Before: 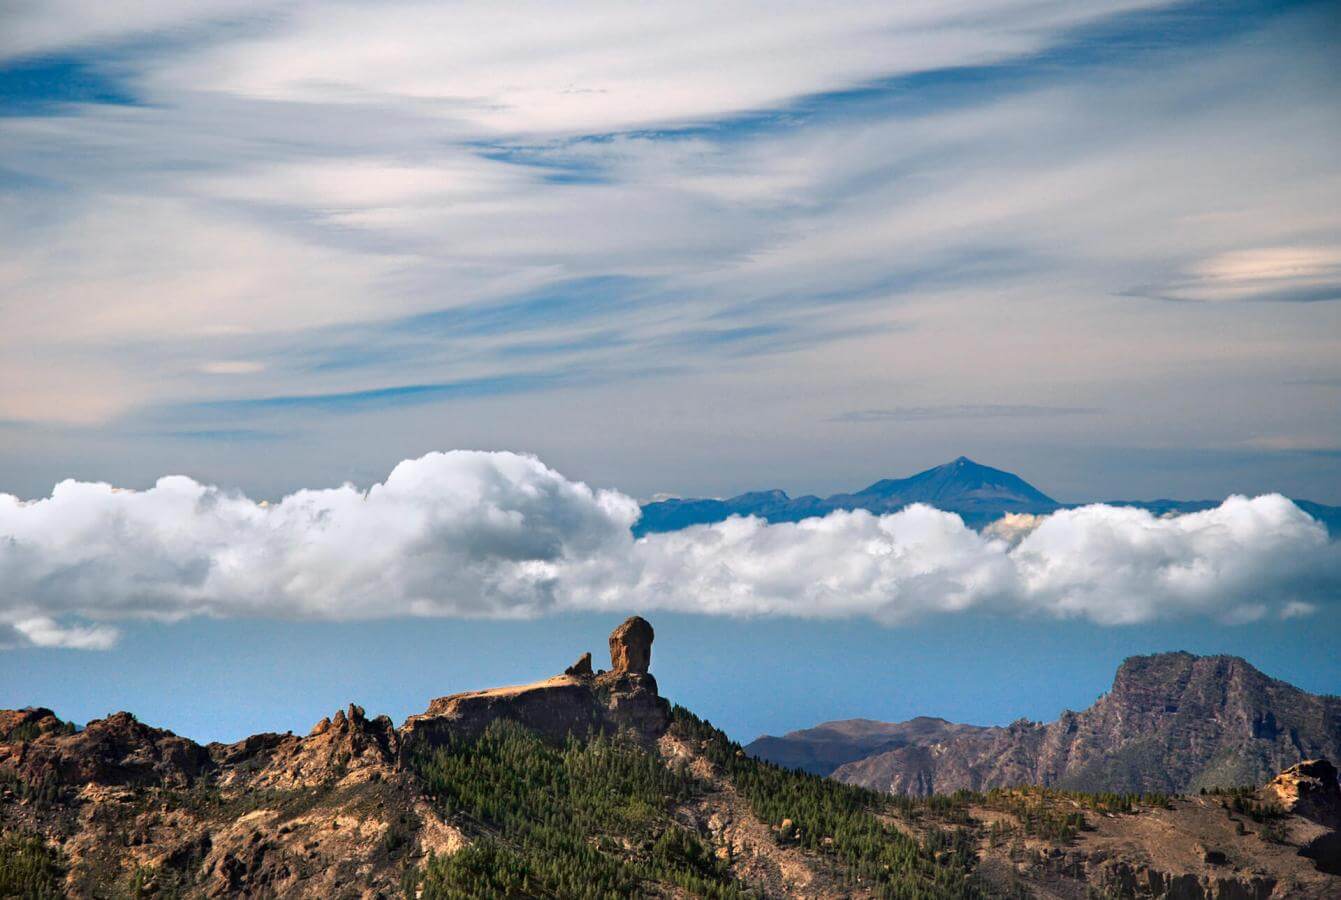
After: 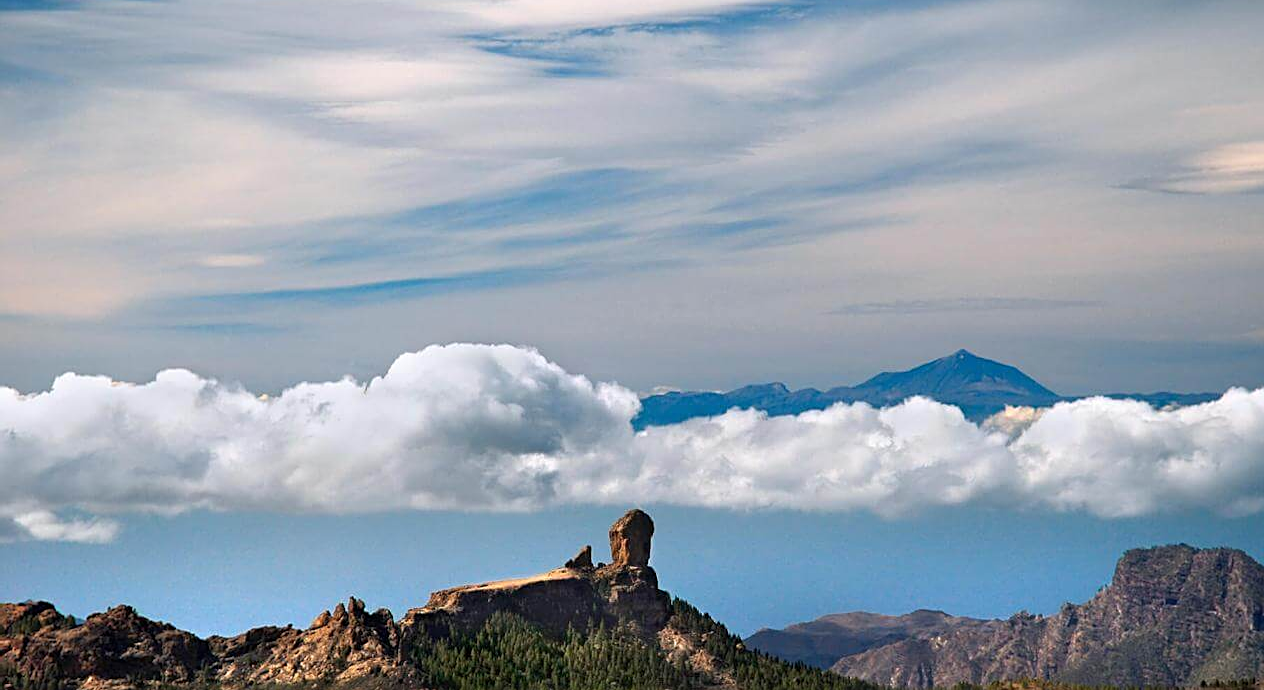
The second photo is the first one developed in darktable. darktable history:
sharpen: on, module defaults
crop and rotate: angle 0.041°, top 11.94%, right 5.609%, bottom 11.207%
tone equalizer: on, module defaults
